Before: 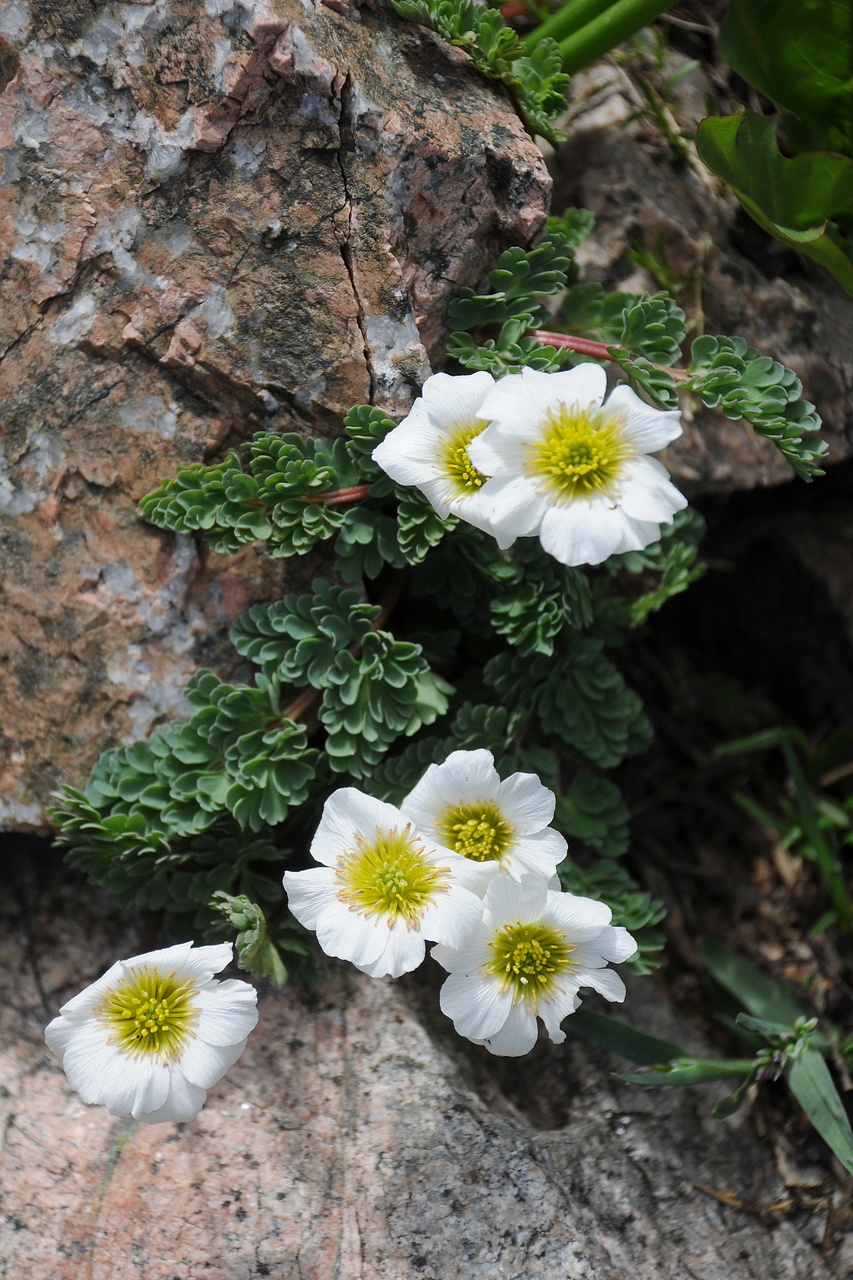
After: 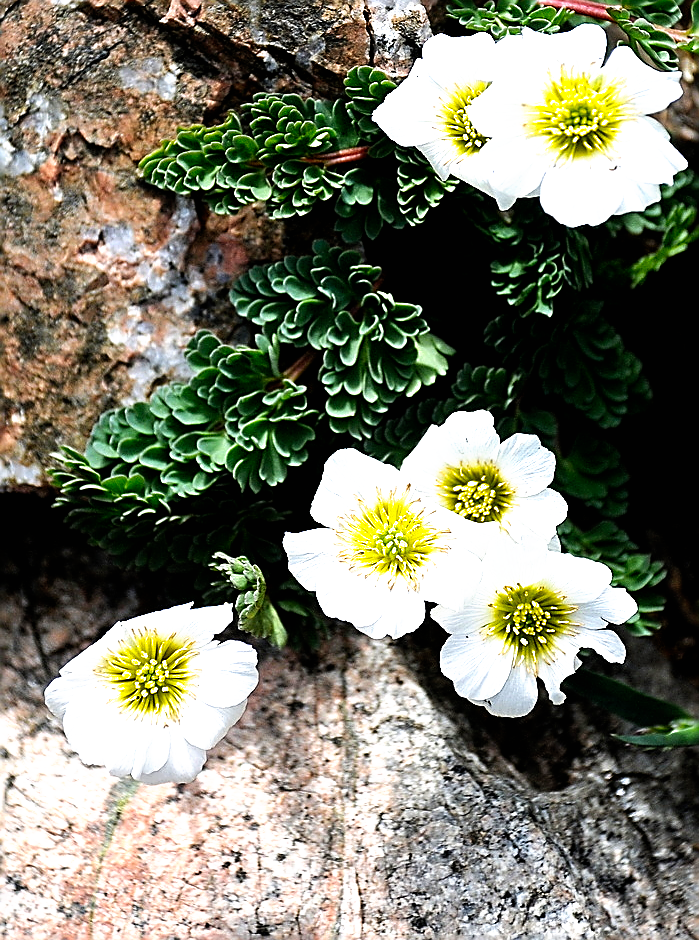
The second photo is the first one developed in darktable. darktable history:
crop: top 26.531%, right 17.959%
sharpen: radius 1.685, amount 1.294
filmic rgb: black relative exposure -8.2 EV, white relative exposure 2.2 EV, threshold 3 EV, hardness 7.11, latitude 85.74%, contrast 1.696, highlights saturation mix -4%, shadows ↔ highlights balance -2.69%, preserve chrominance no, color science v5 (2021), contrast in shadows safe, contrast in highlights safe, enable highlight reconstruction true
exposure: exposure 0.4 EV, compensate highlight preservation false
